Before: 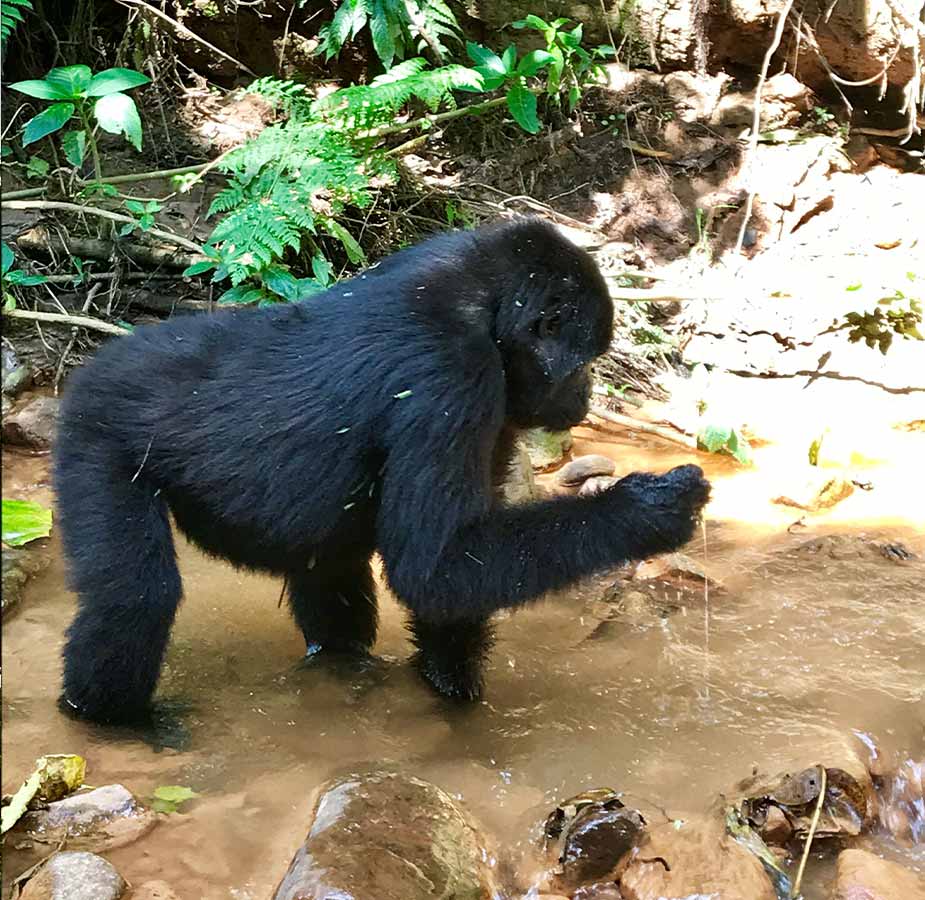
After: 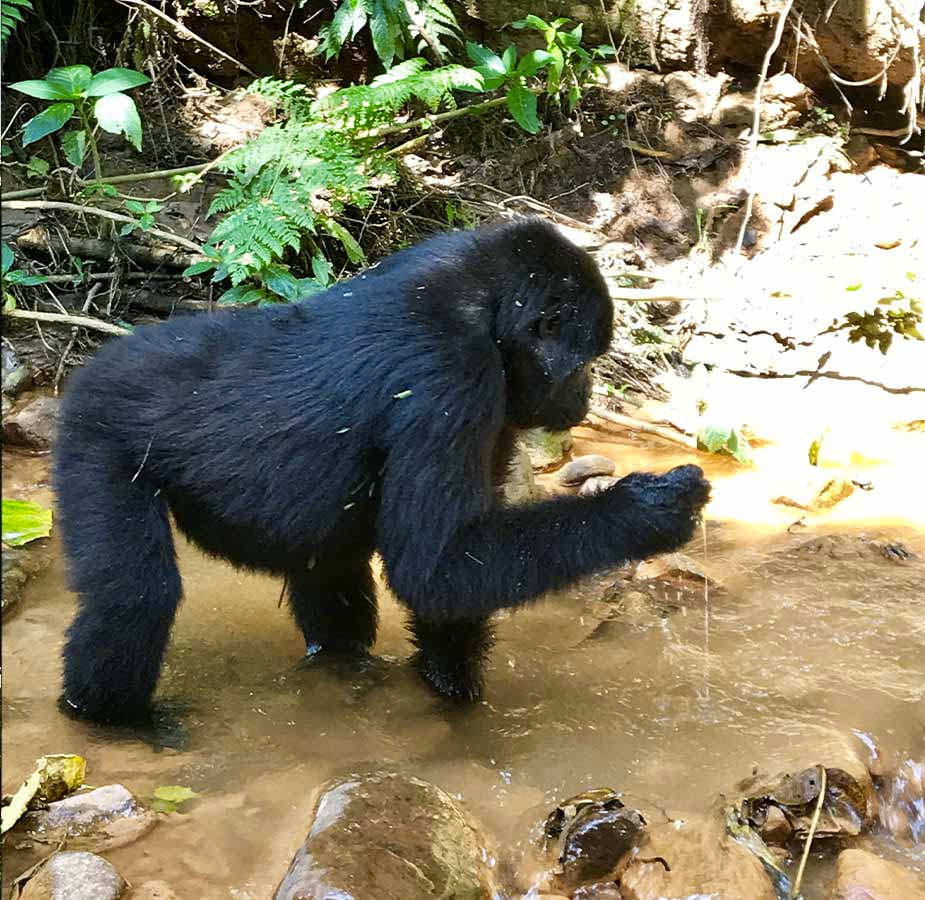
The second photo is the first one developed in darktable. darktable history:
color contrast: green-magenta contrast 0.8, blue-yellow contrast 1.1, unbound 0
